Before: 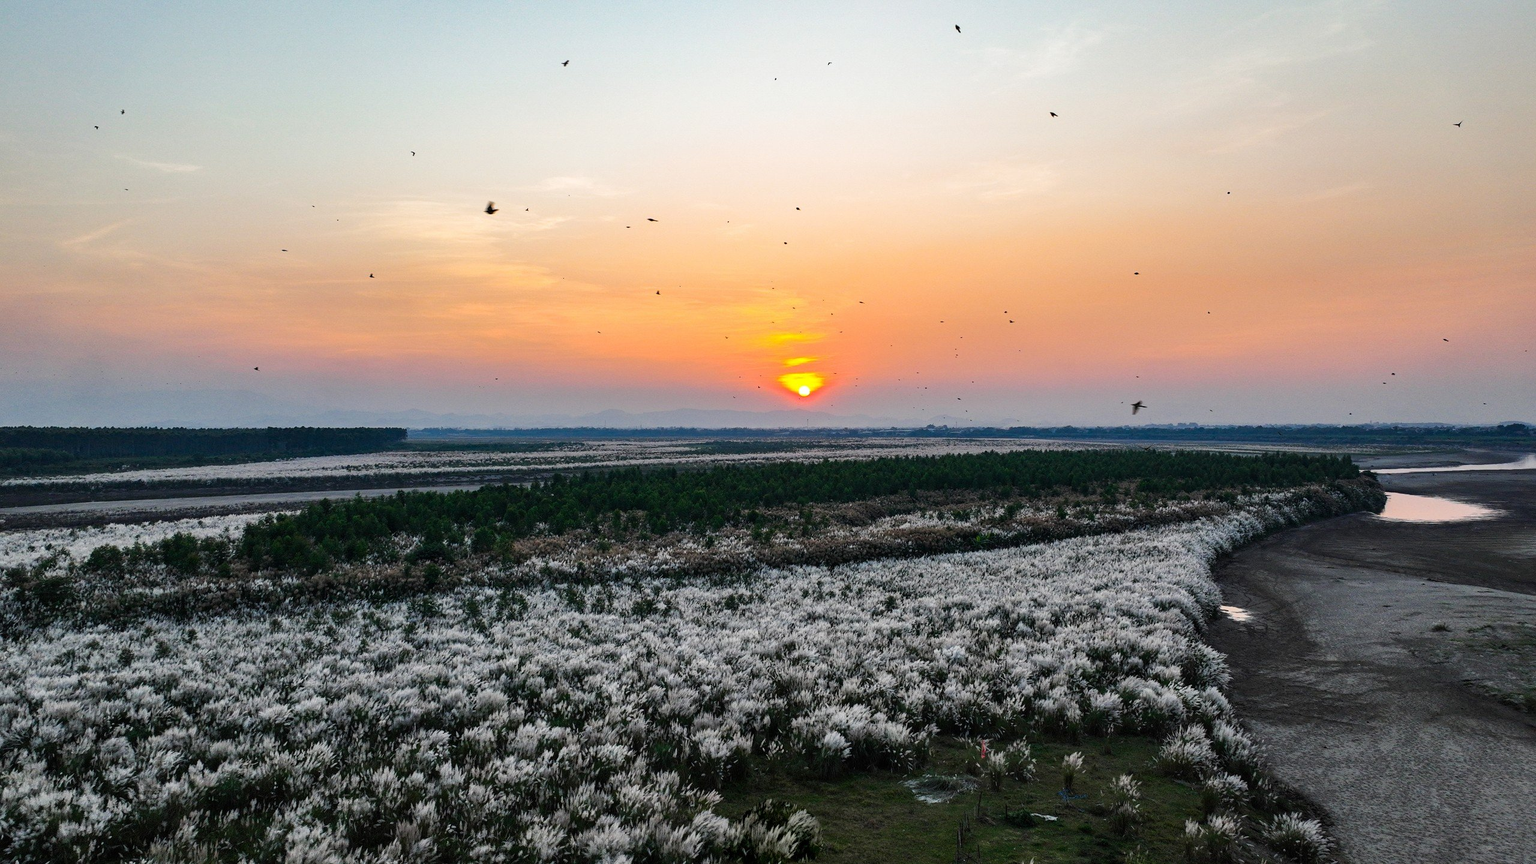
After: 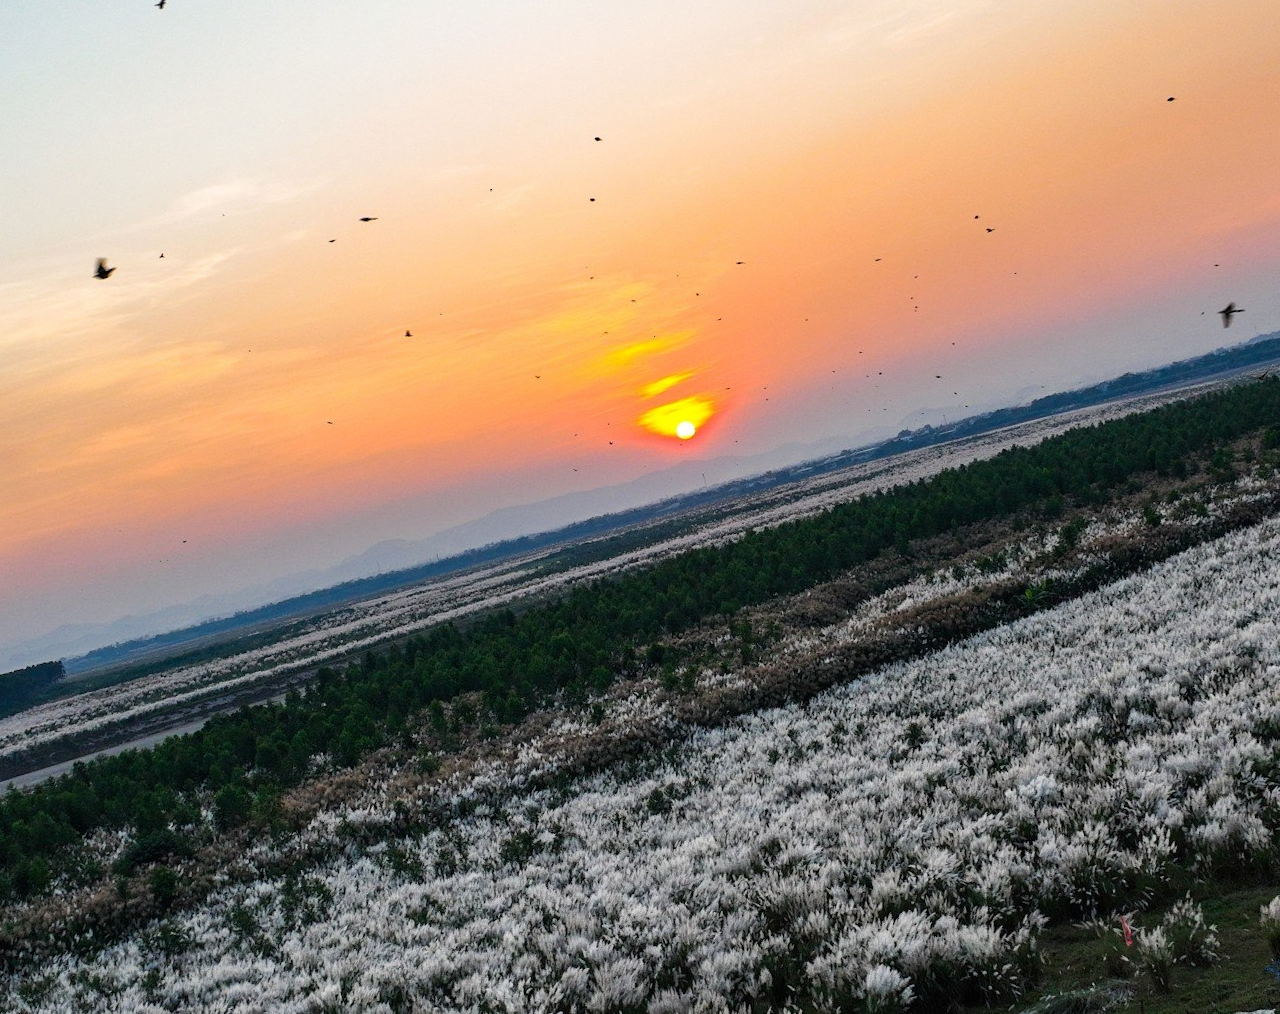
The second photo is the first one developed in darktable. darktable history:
crop: left 21.674%, right 22.086%
rotate and perspective: rotation -14.8°, crop left 0.1, crop right 0.903, crop top 0.25, crop bottom 0.748
